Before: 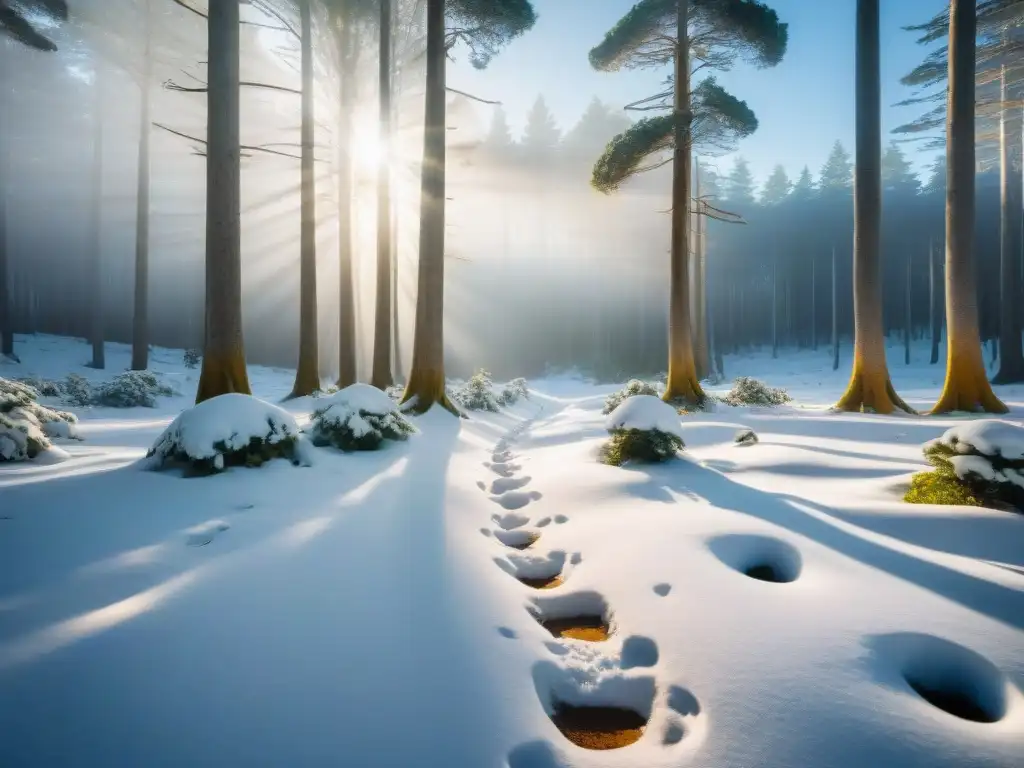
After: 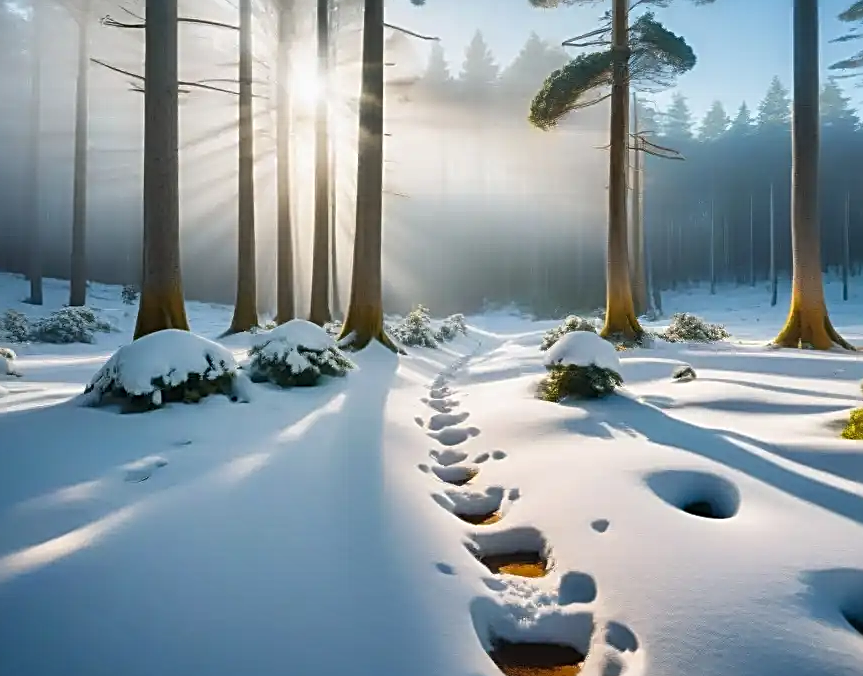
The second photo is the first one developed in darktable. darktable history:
crop: left 6.14%, top 8.343%, right 9.541%, bottom 3.521%
shadows and highlights: low approximation 0.01, soften with gaussian
sharpen: radius 2.662, amount 0.677
